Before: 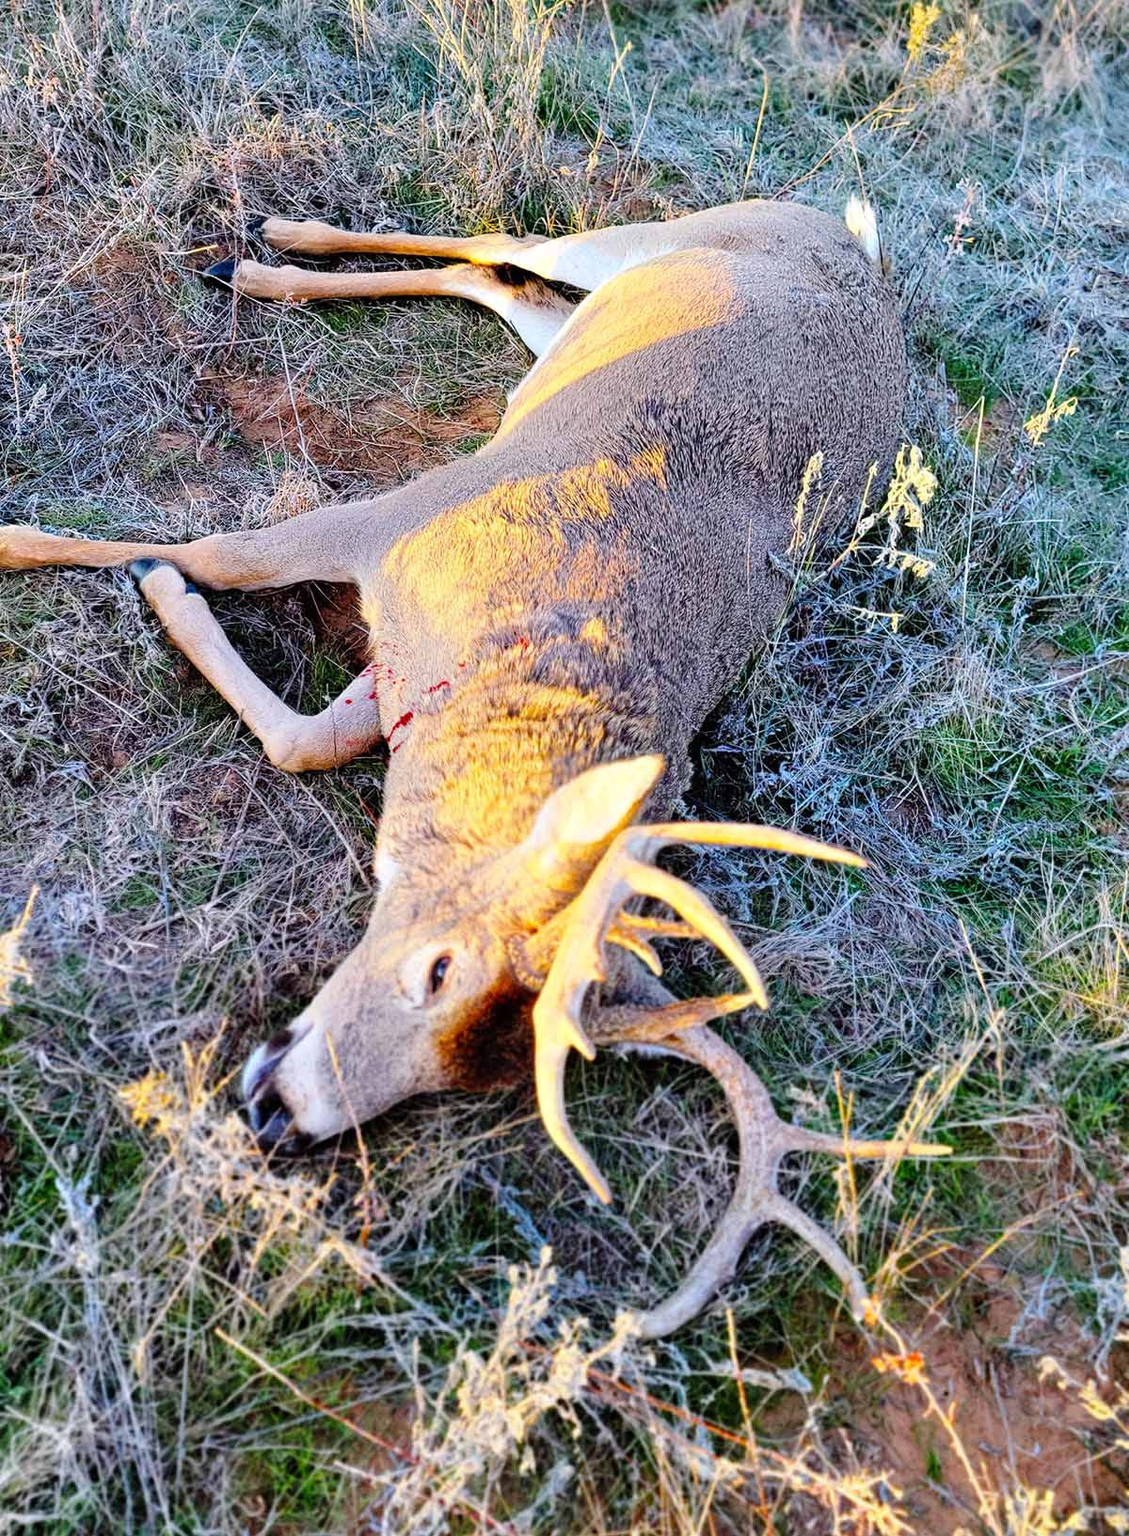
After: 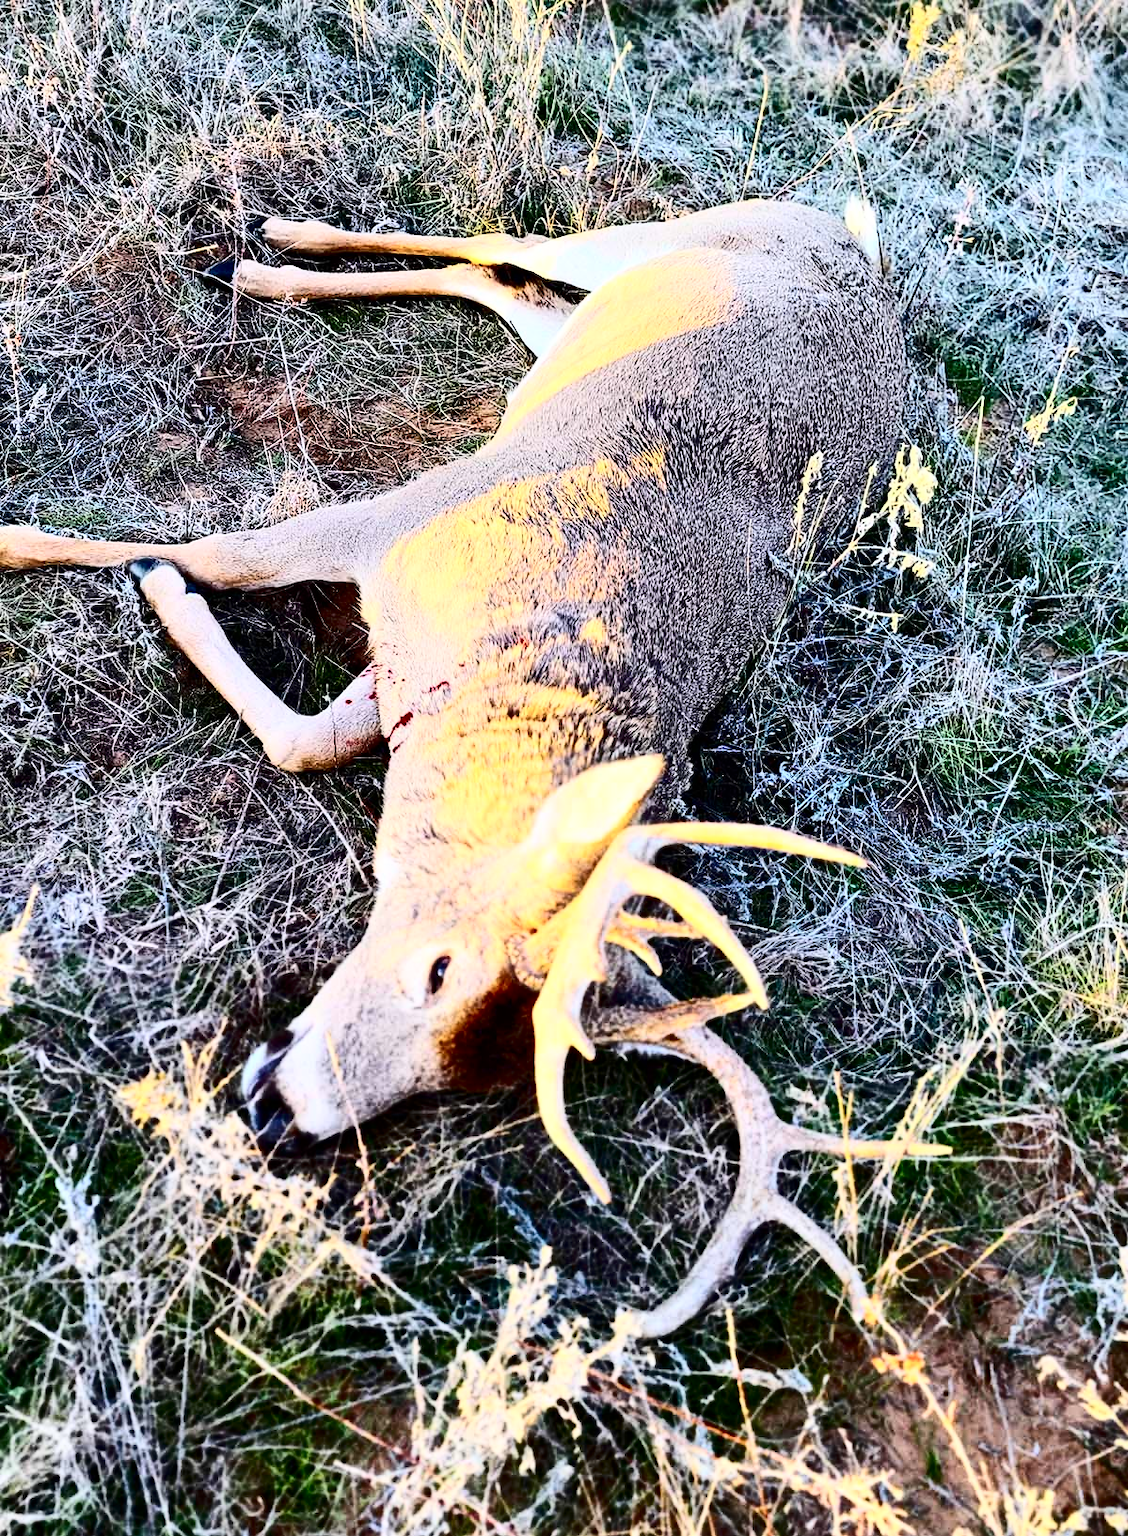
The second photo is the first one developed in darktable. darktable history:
contrast brightness saturation: contrast 0.486, saturation -0.1
